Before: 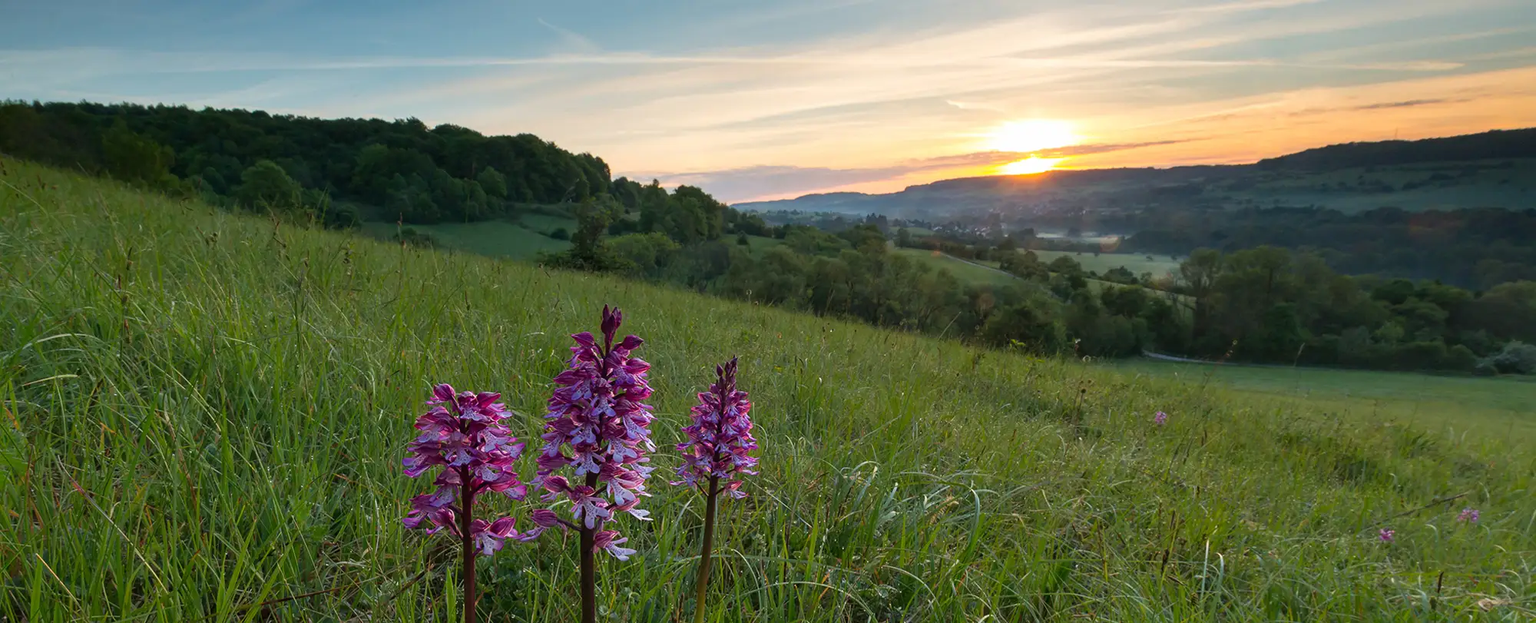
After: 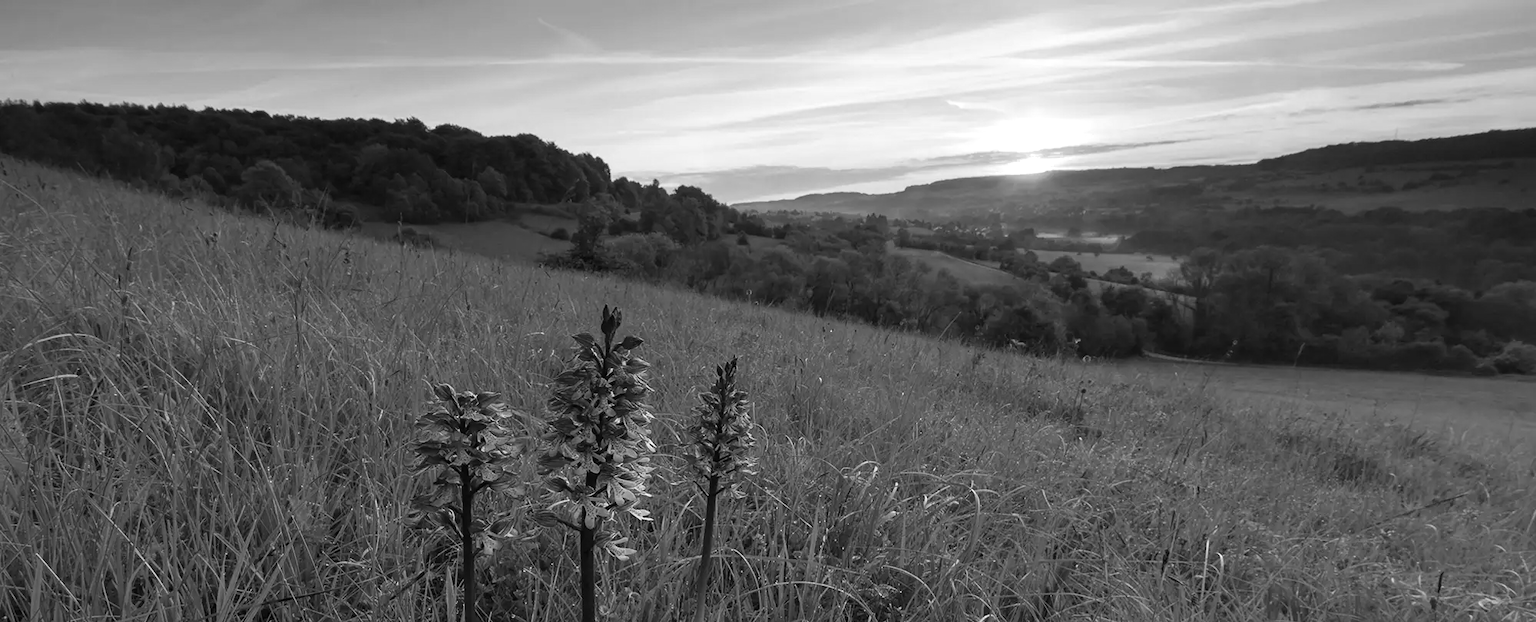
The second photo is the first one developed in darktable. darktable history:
monochrome: on, module defaults
color balance: lift [1, 1, 0.999, 1.001], gamma [1, 1.003, 1.005, 0.995], gain [1, 0.992, 0.988, 1.012], contrast 5%, output saturation 110%
